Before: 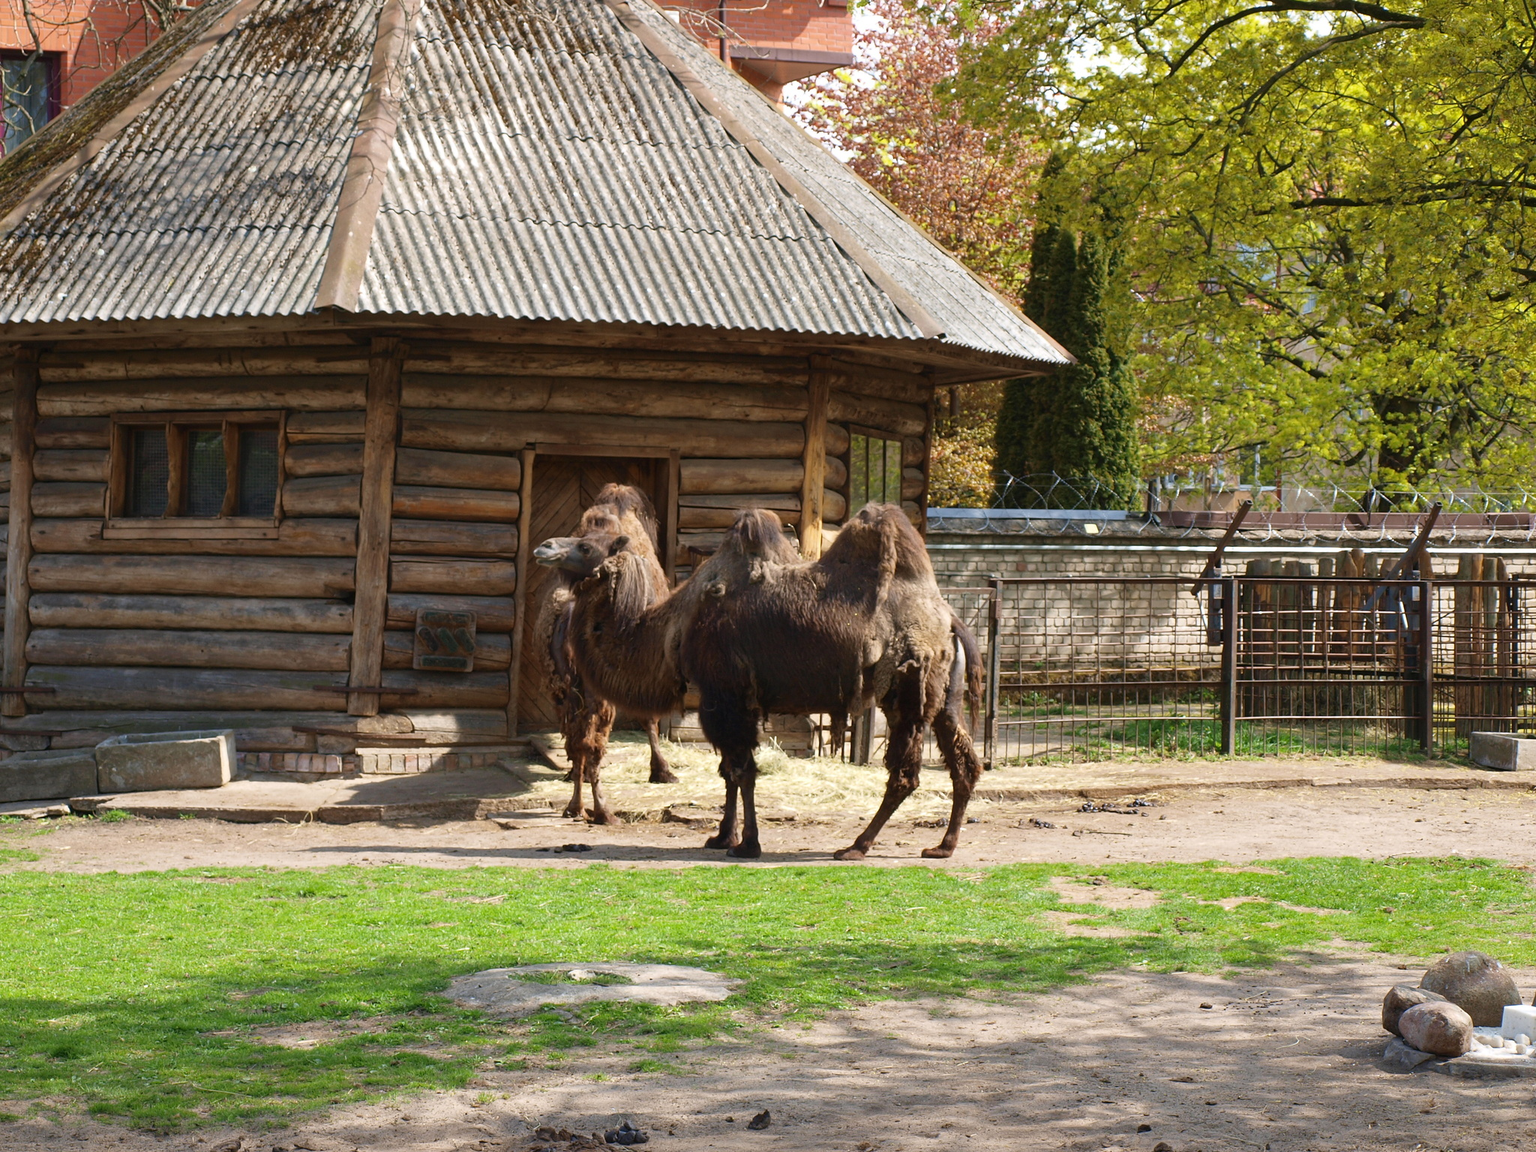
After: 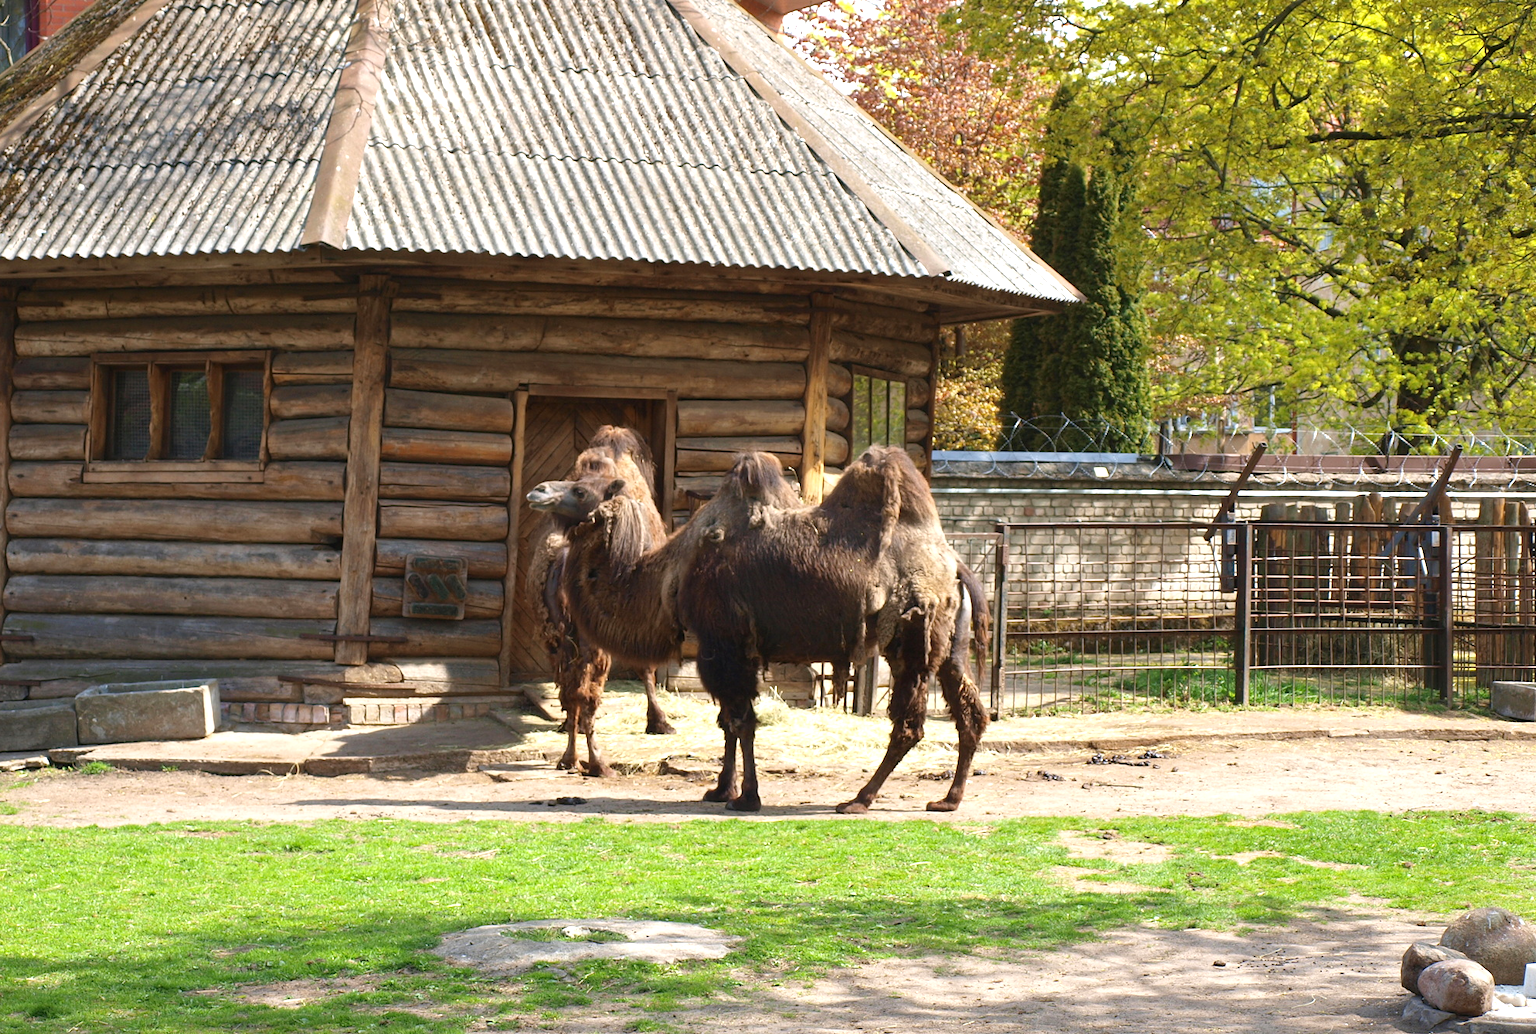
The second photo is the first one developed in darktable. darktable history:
exposure: exposure 0.515 EV, compensate highlight preservation false
crop: left 1.507%, top 6.147%, right 1.379%, bottom 6.637%
